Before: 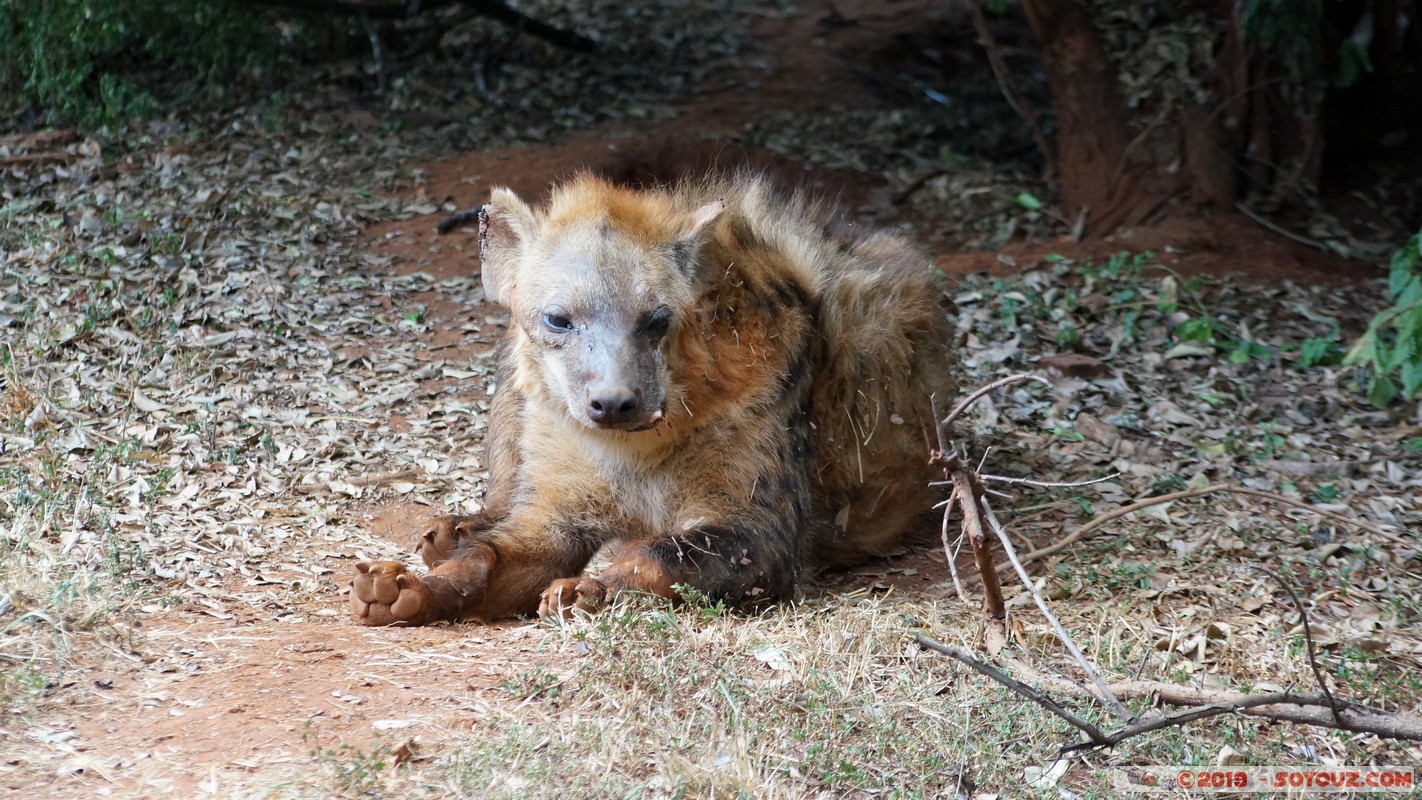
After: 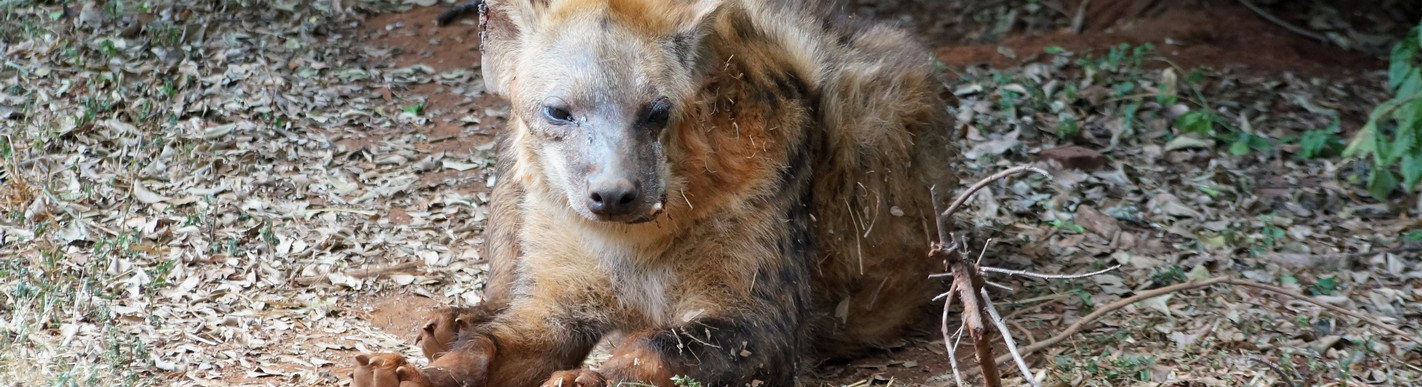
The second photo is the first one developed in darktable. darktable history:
crop and rotate: top 26.056%, bottom 25.543%
levels: mode automatic, black 0.023%, white 99.97%, levels [0.062, 0.494, 0.925]
